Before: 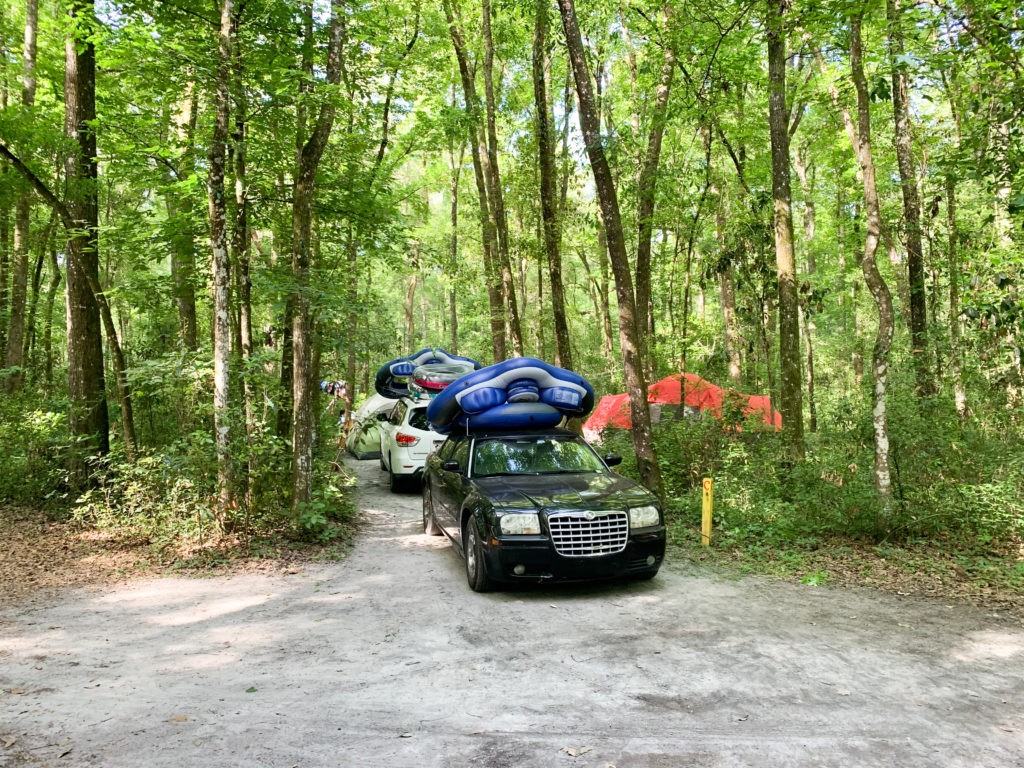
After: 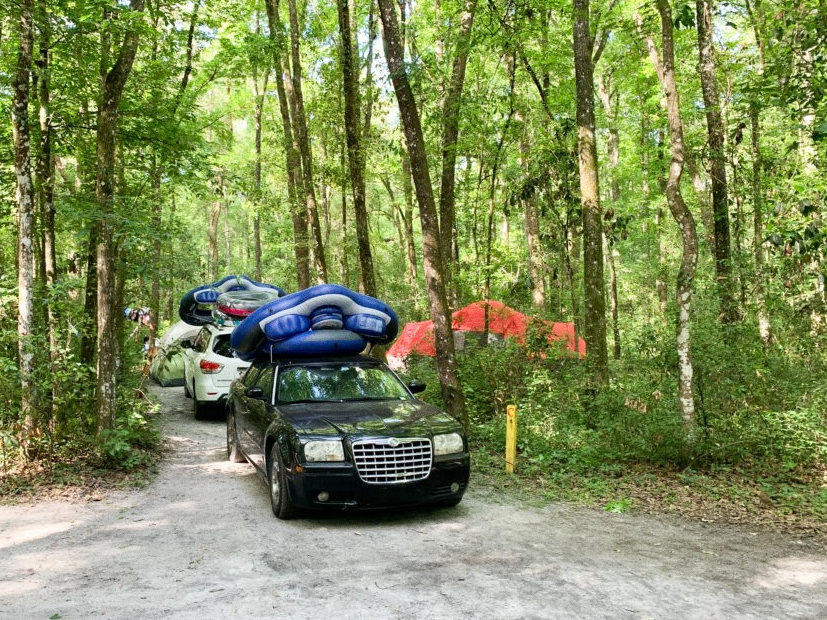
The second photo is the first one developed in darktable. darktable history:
crop: left 19.159%, top 9.58%, bottom 9.58%
grain: coarseness 0.09 ISO
